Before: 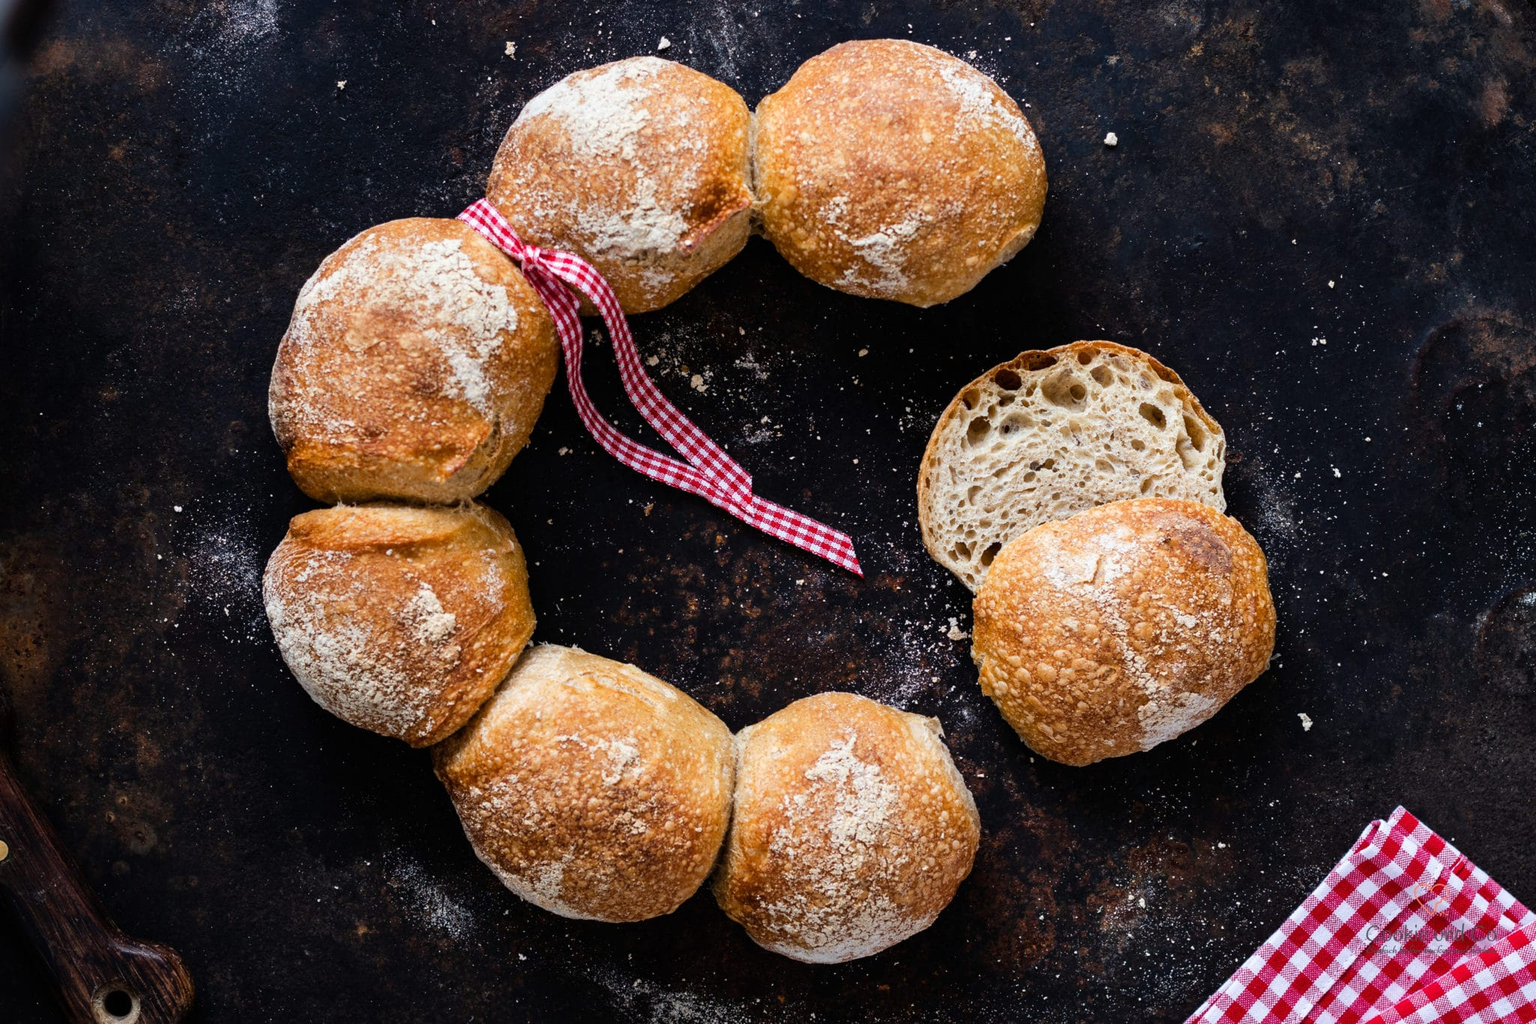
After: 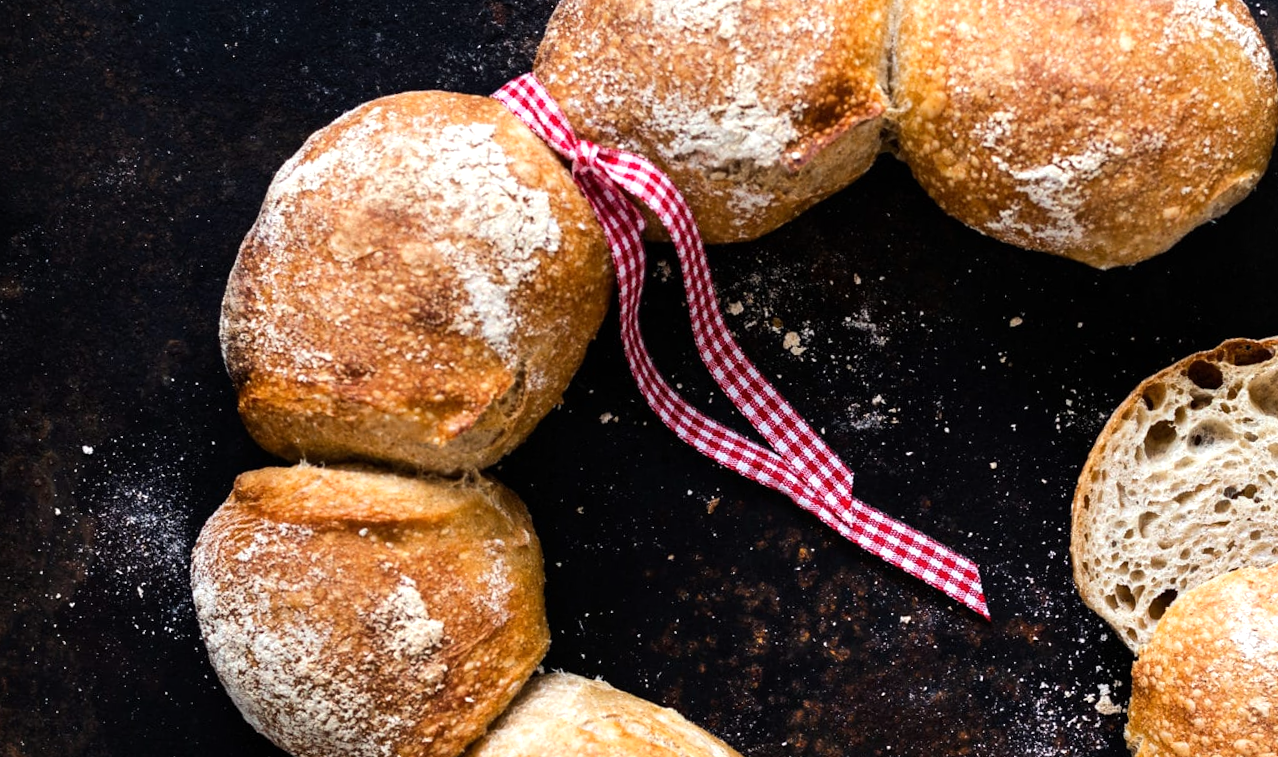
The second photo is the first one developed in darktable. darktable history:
crop and rotate: angle -4.99°, left 2.122%, top 6.945%, right 27.566%, bottom 30.519%
tone equalizer: -8 EV -0.417 EV, -7 EV -0.389 EV, -6 EV -0.333 EV, -5 EV -0.222 EV, -3 EV 0.222 EV, -2 EV 0.333 EV, -1 EV 0.389 EV, +0 EV 0.417 EV, edges refinement/feathering 500, mask exposure compensation -1.57 EV, preserve details no
